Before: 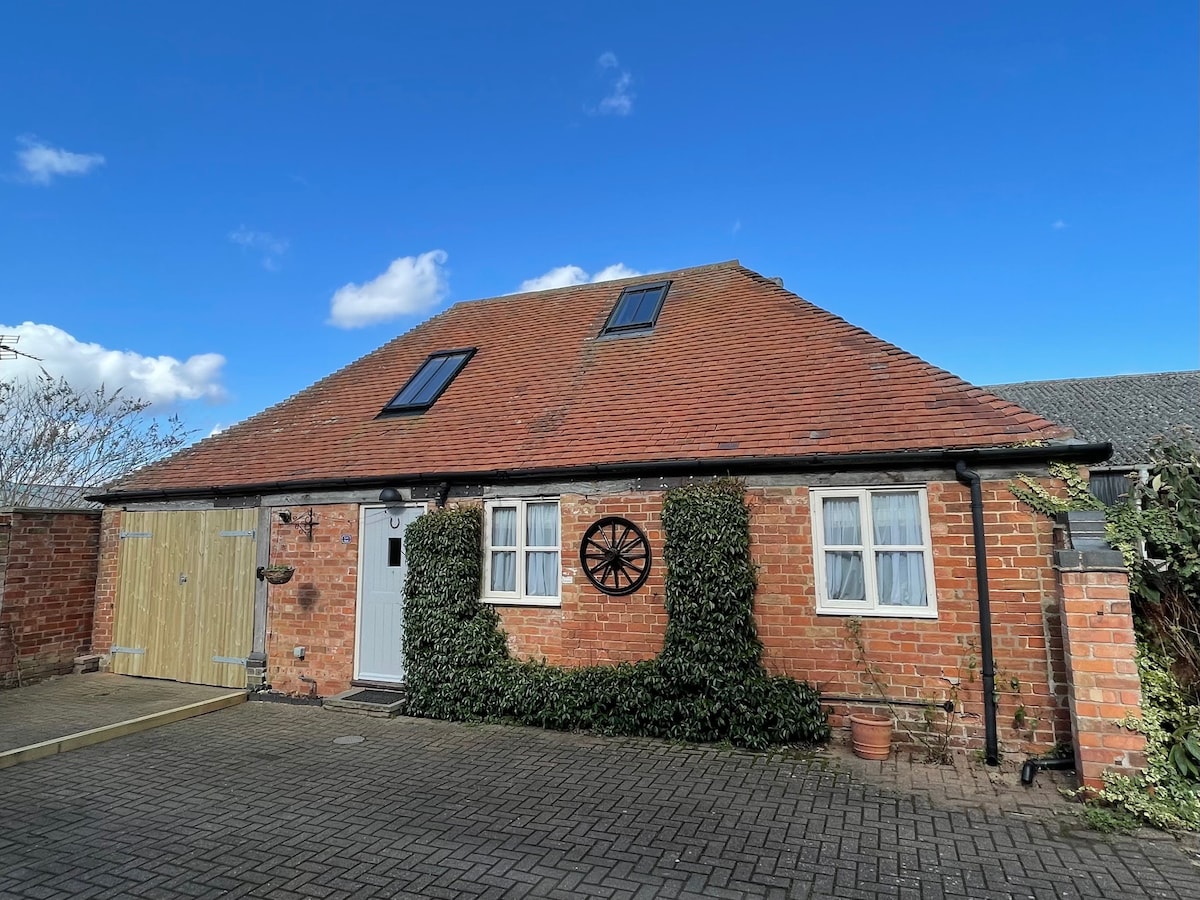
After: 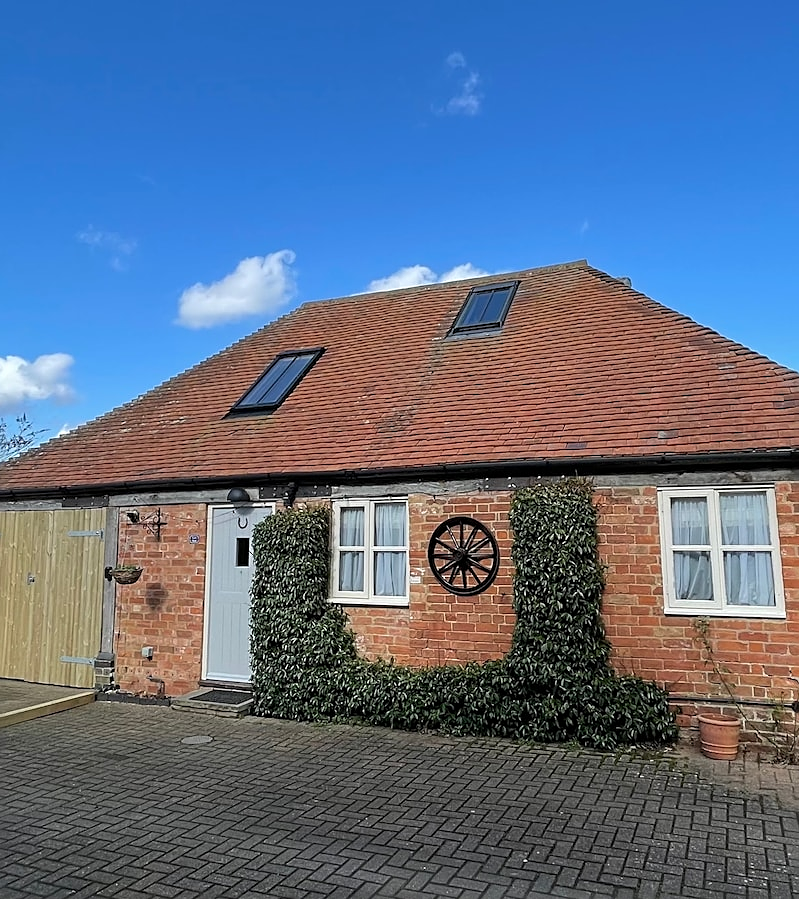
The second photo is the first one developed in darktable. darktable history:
crop and rotate: left 12.744%, right 20.592%
sharpen: on, module defaults
